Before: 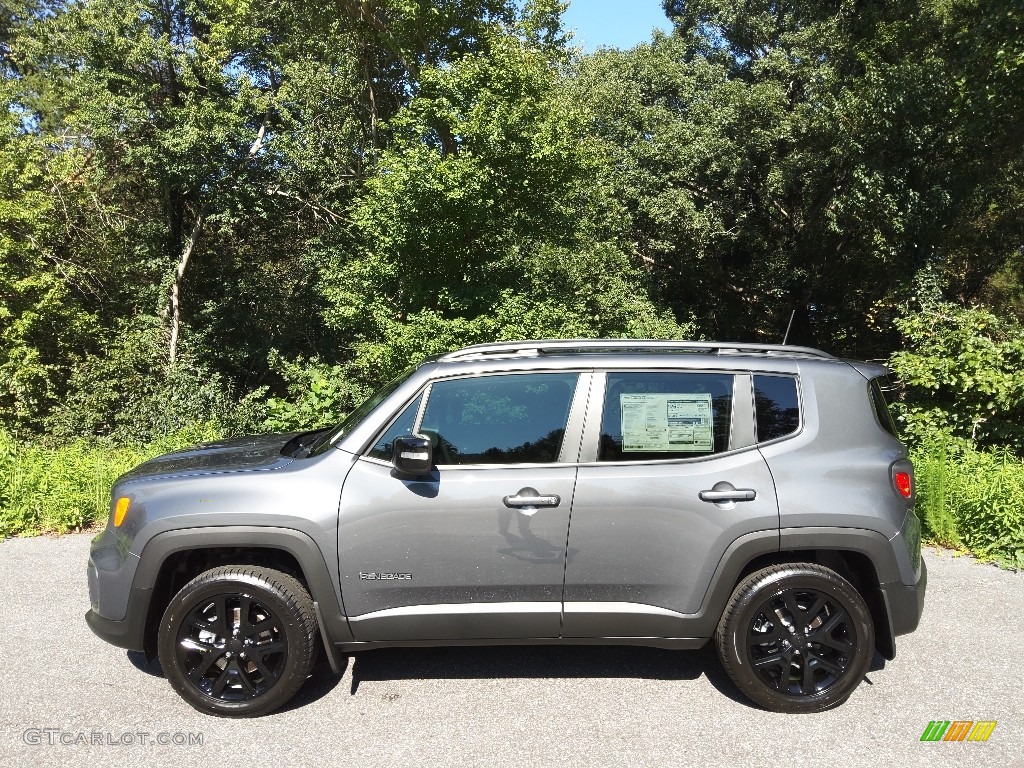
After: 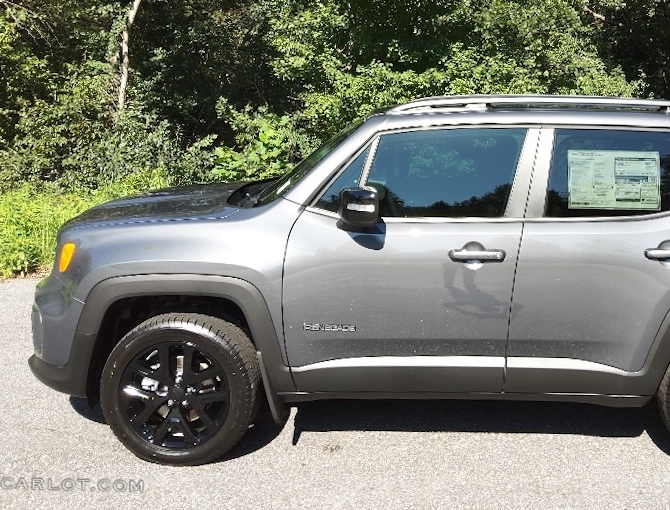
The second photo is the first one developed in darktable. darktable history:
crop and rotate: angle -1.23°, left 3.814%, top 31.578%, right 28.826%
